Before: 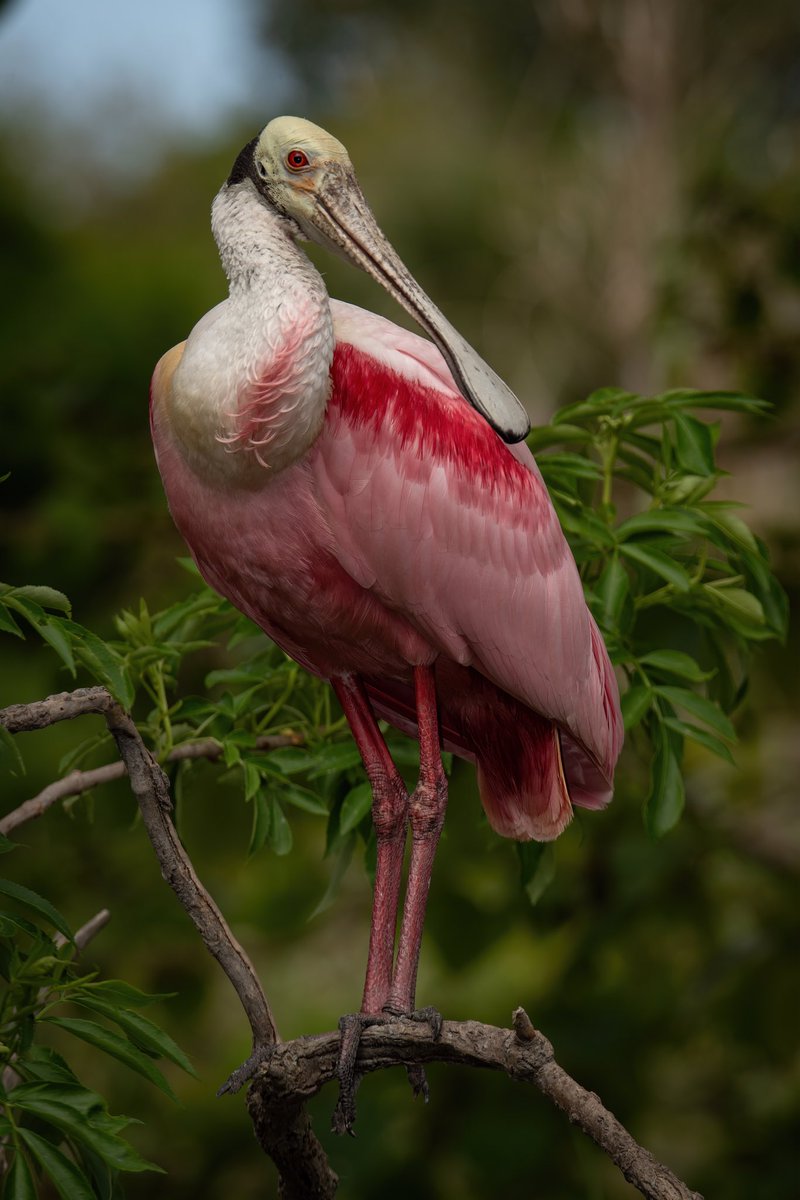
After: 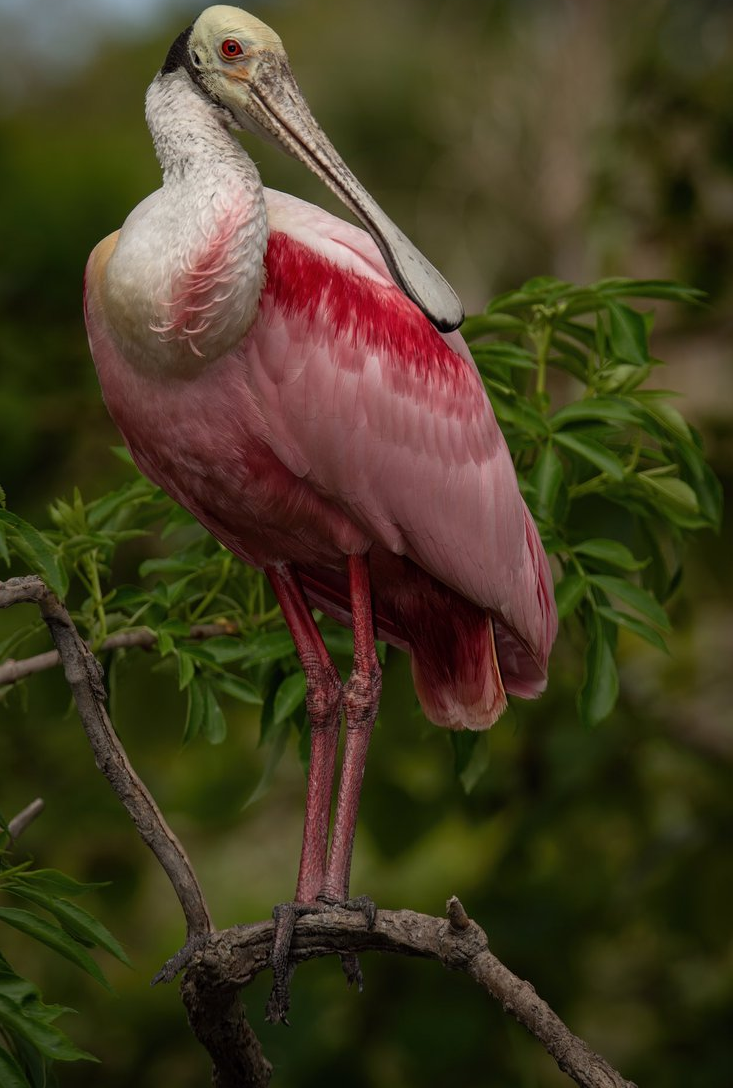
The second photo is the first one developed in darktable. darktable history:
crop and rotate: left 8.257%, top 9.293%
